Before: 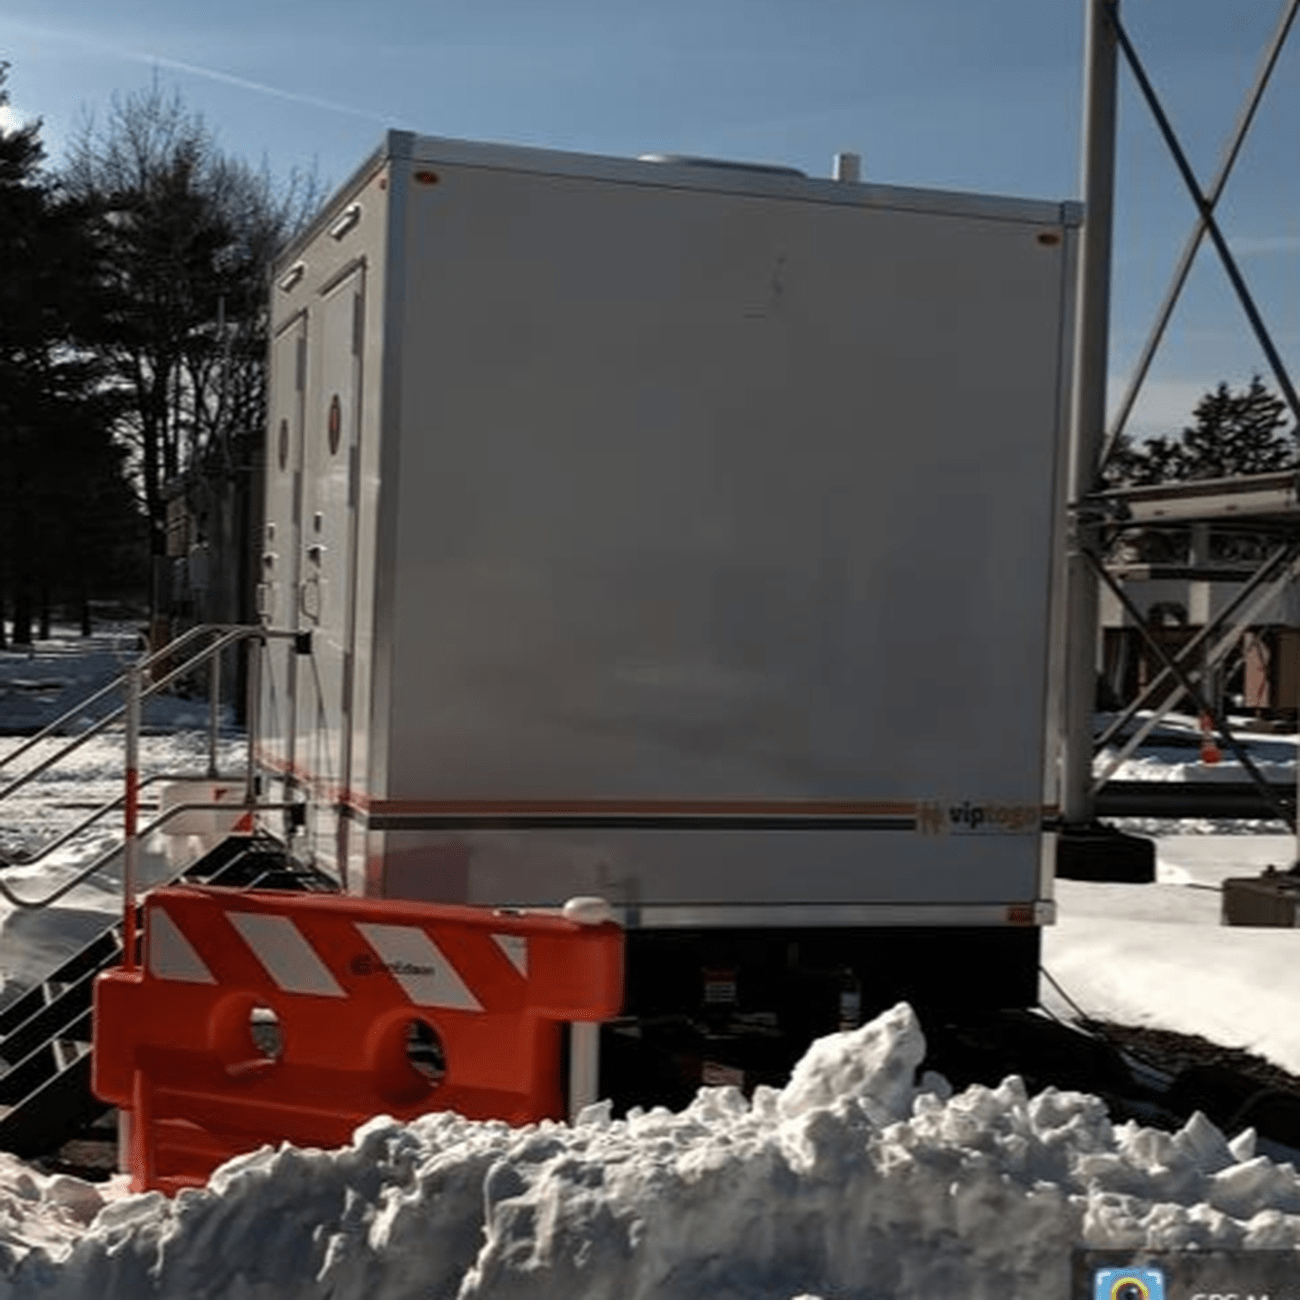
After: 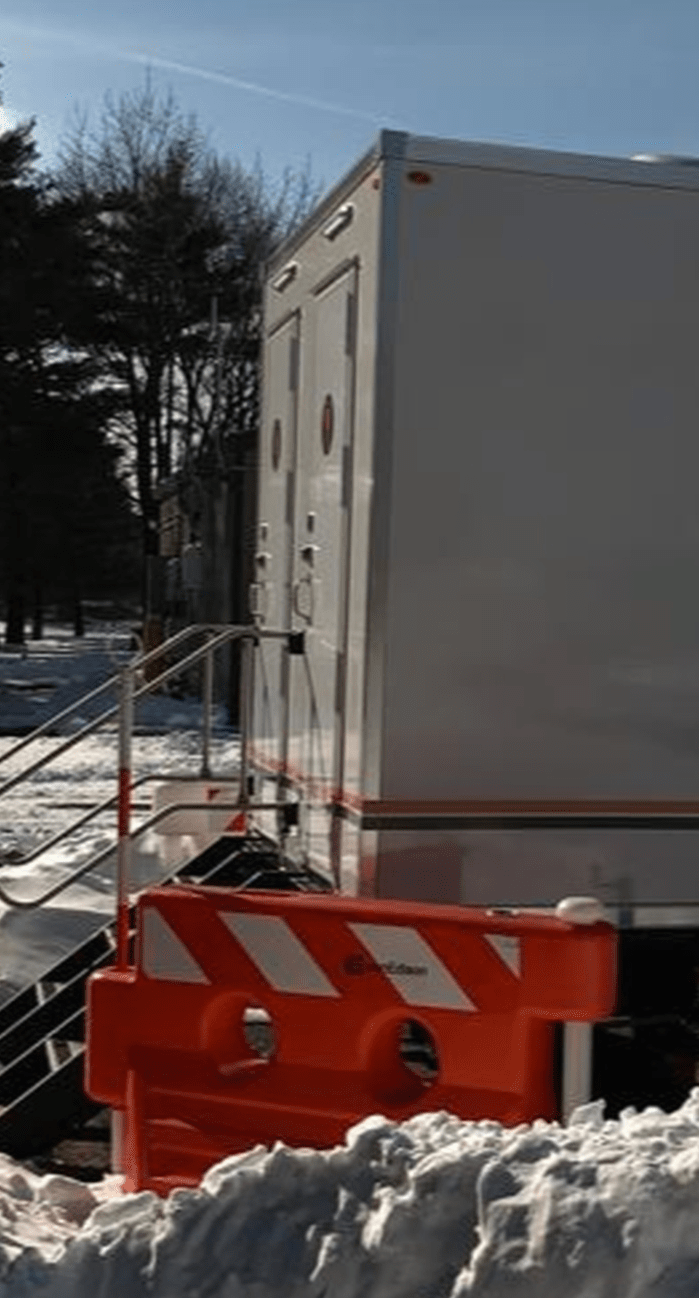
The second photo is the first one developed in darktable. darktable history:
contrast brightness saturation: contrast -0.02, brightness -0.01, saturation 0.03
crop: left 0.587%, right 45.588%, bottom 0.086%
levels: levels [0, 0.499, 1]
